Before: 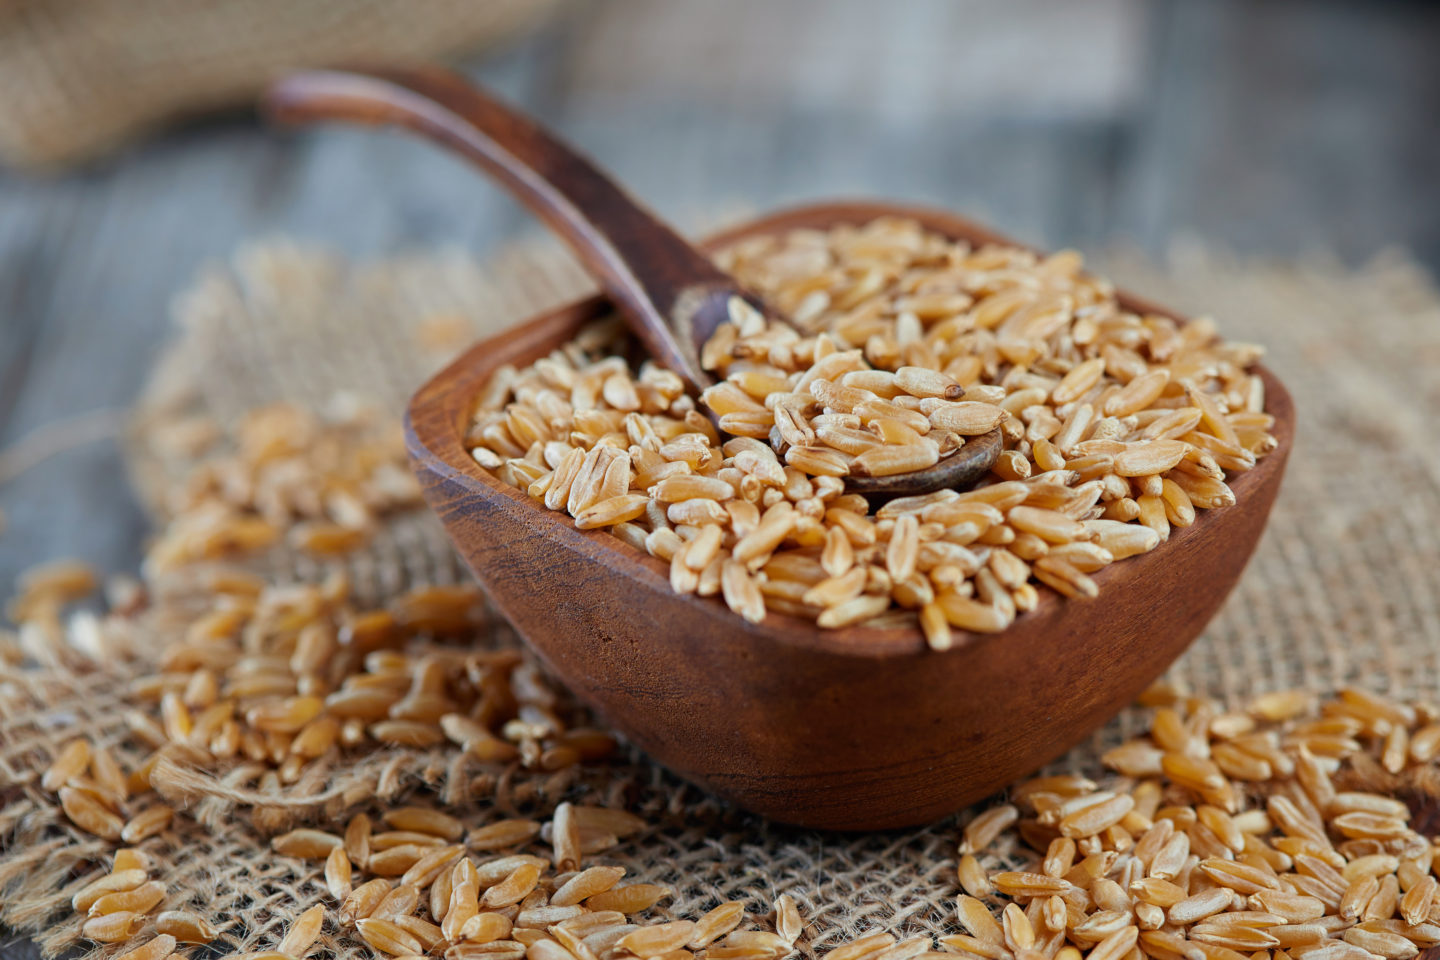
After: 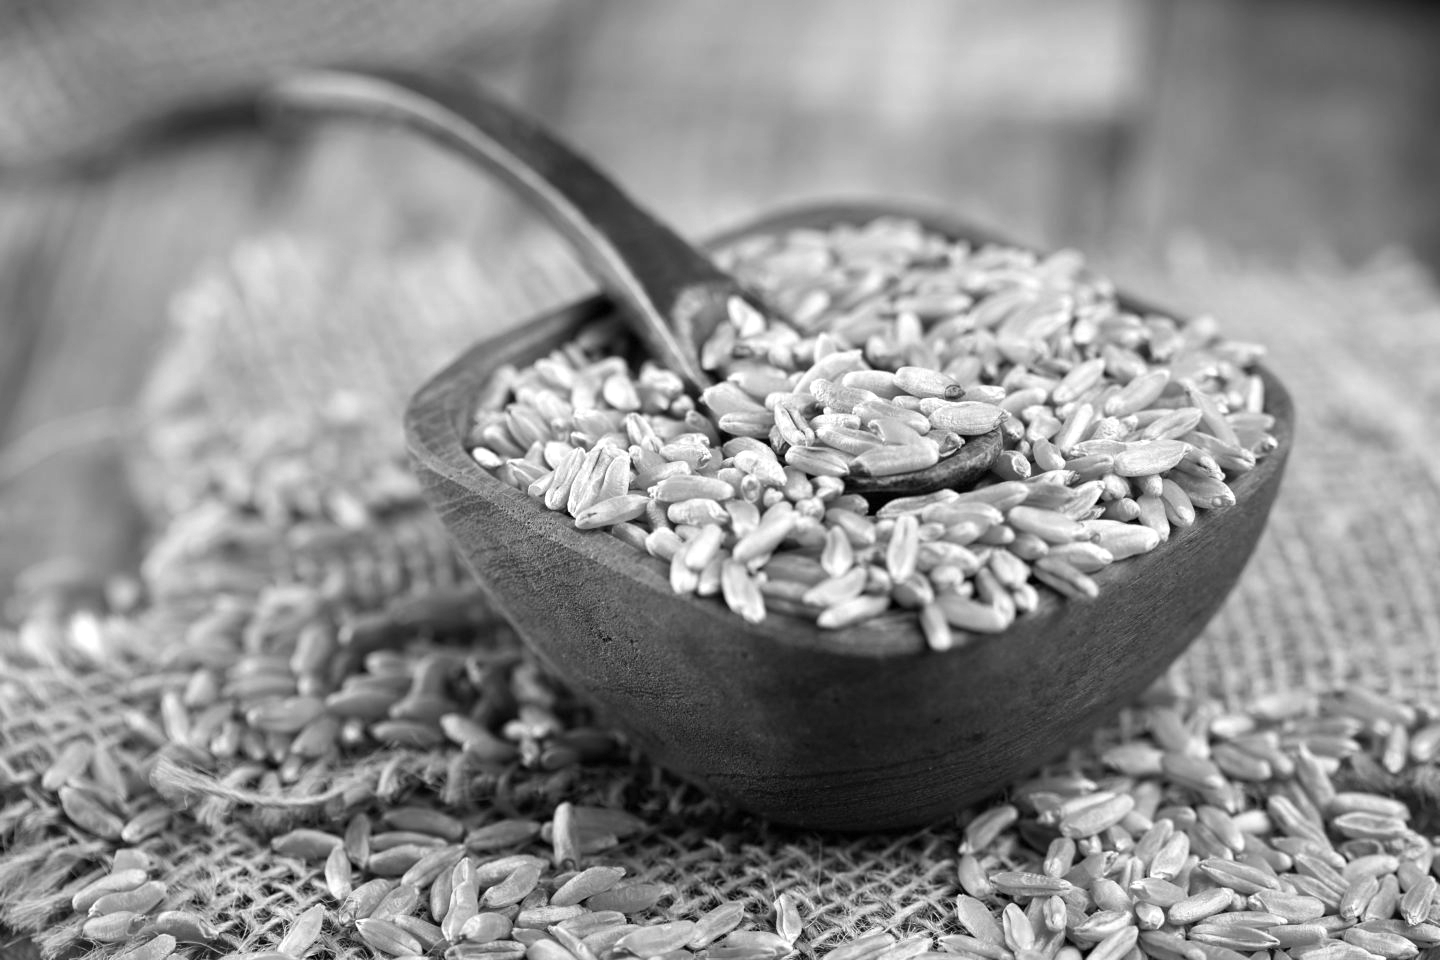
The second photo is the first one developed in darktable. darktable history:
color balance rgb: linear chroma grading › shadows -2.2%, linear chroma grading › highlights -15%, linear chroma grading › global chroma -10%, linear chroma grading › mid-tones -10%, perceptual saturation grading › global saturation 45%, perceptual saturation grading › highlights -50%, perceptual saturation grading › shadows 30%, perceptual brilliance grading › global brilliance 18%, global vibrance 45%
monochrome: on, module defaults
